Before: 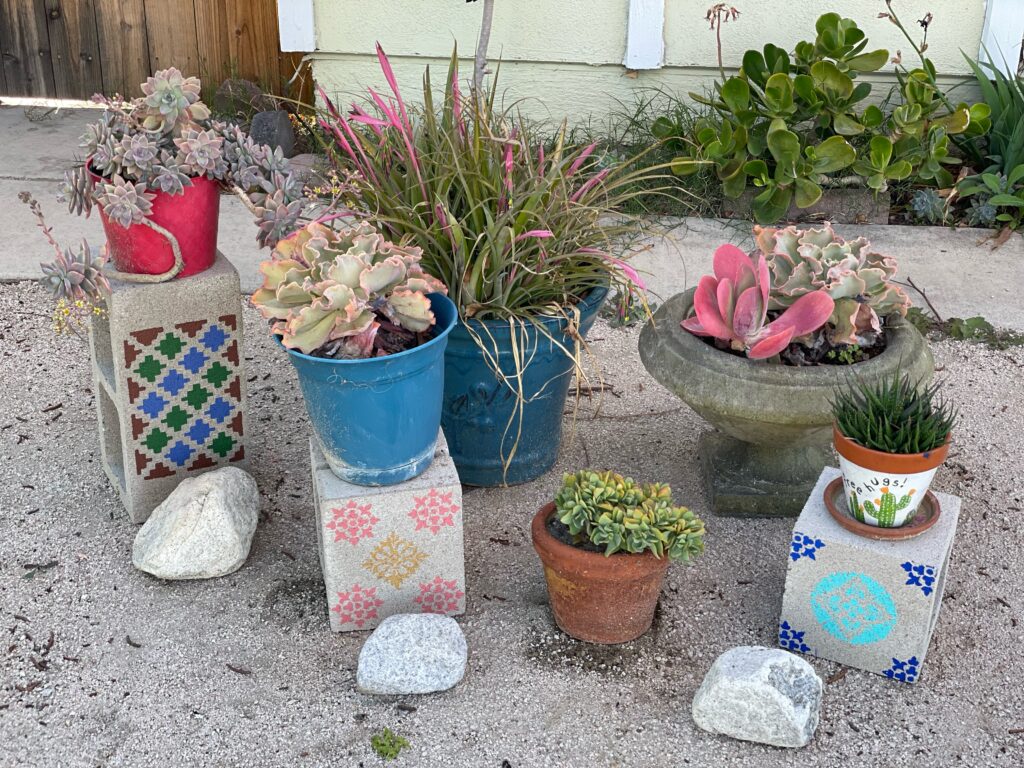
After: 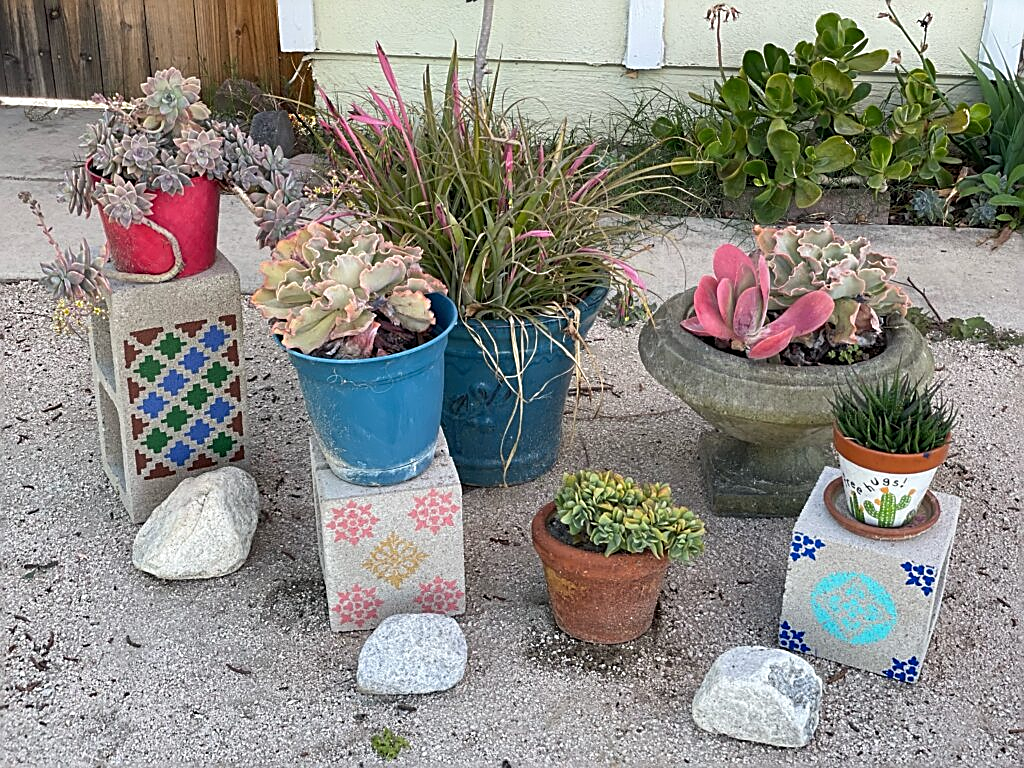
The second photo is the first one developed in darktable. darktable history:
sharpen: amount 0.749
